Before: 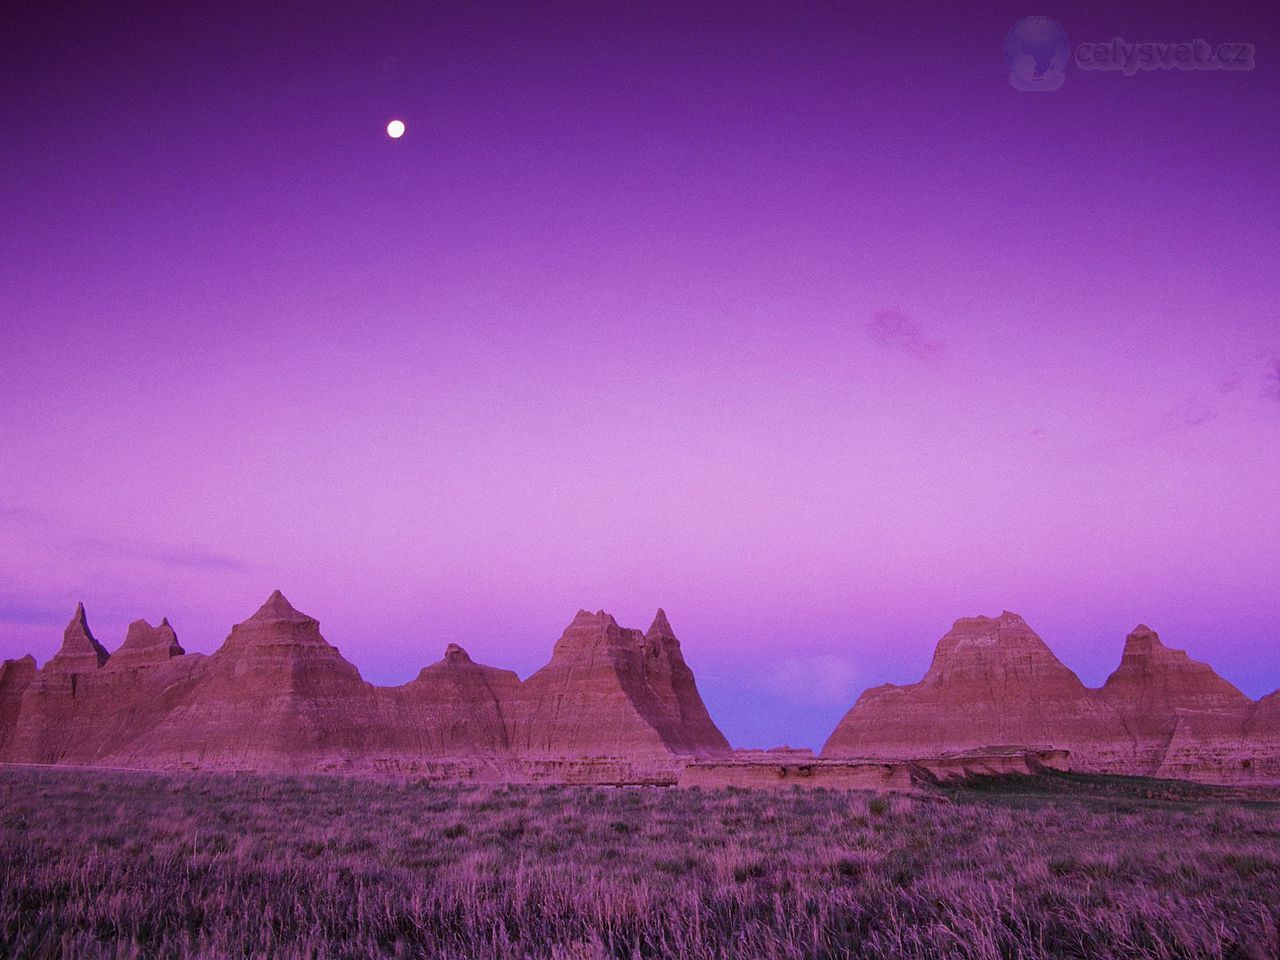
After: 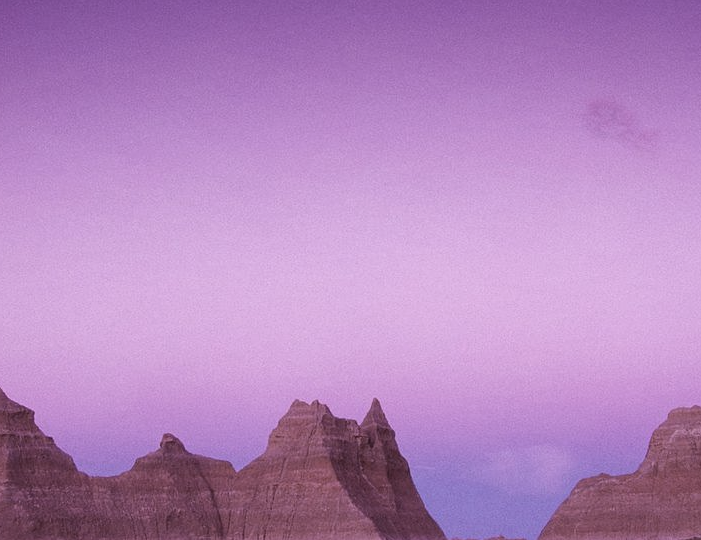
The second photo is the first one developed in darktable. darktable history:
crop and rotate: left 22.266%, top 21.927%, right 22.966%, bottom 21.721%
contrast brightness saturation: contrast 0.104, saturation -0.373
exposure: exposure 0.206 EV, compensate highlight preservation false
